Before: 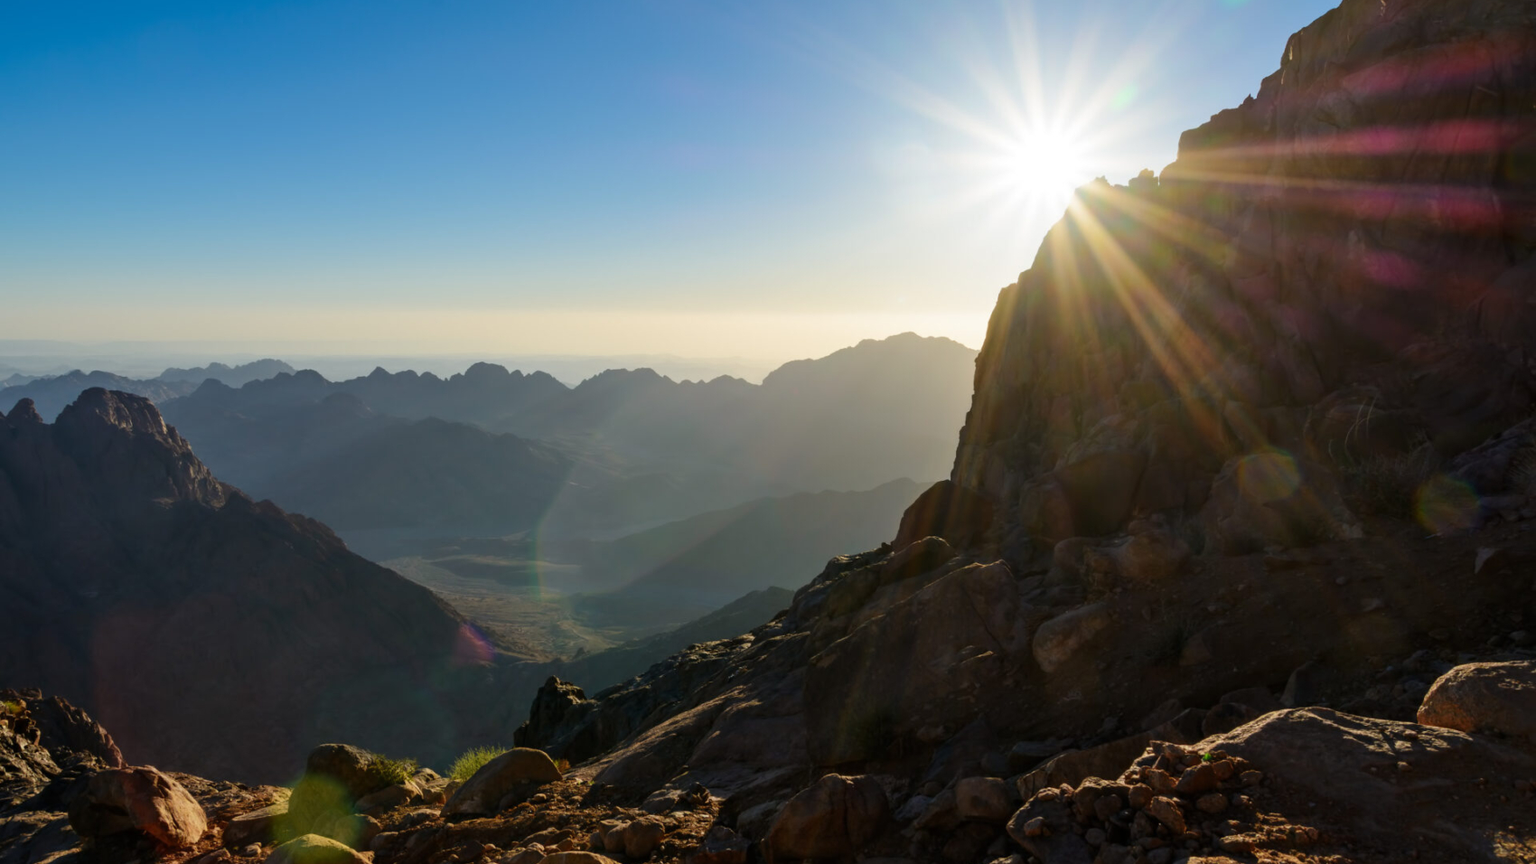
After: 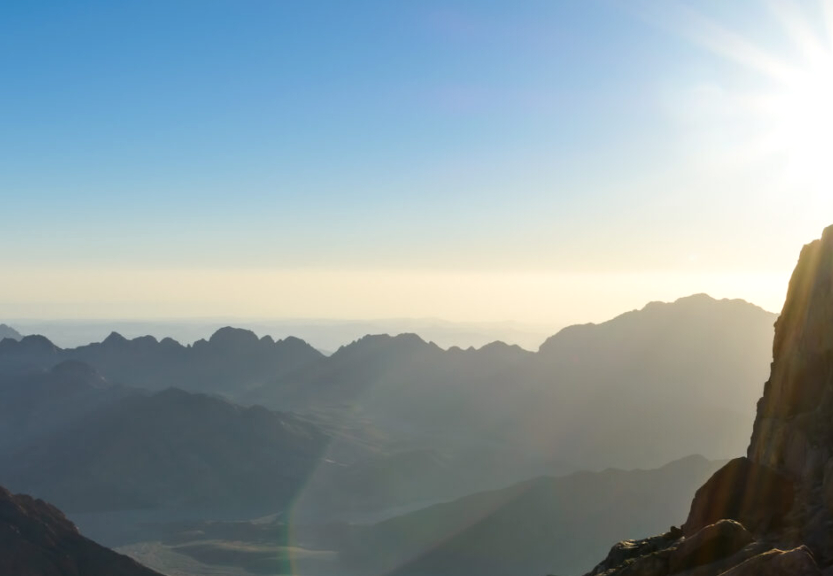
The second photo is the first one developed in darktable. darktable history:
tone equalizer: luminance estimator HSV value / RGB max
crop: left 17.955%, top 7.773%, right 33.029%, bottom 31.976%
exposure: compensate exposure bias true, compensate highlight preservation false
shadows and highlights: shadows -11.26, white point adjustment 3.91, highlights 28.96
